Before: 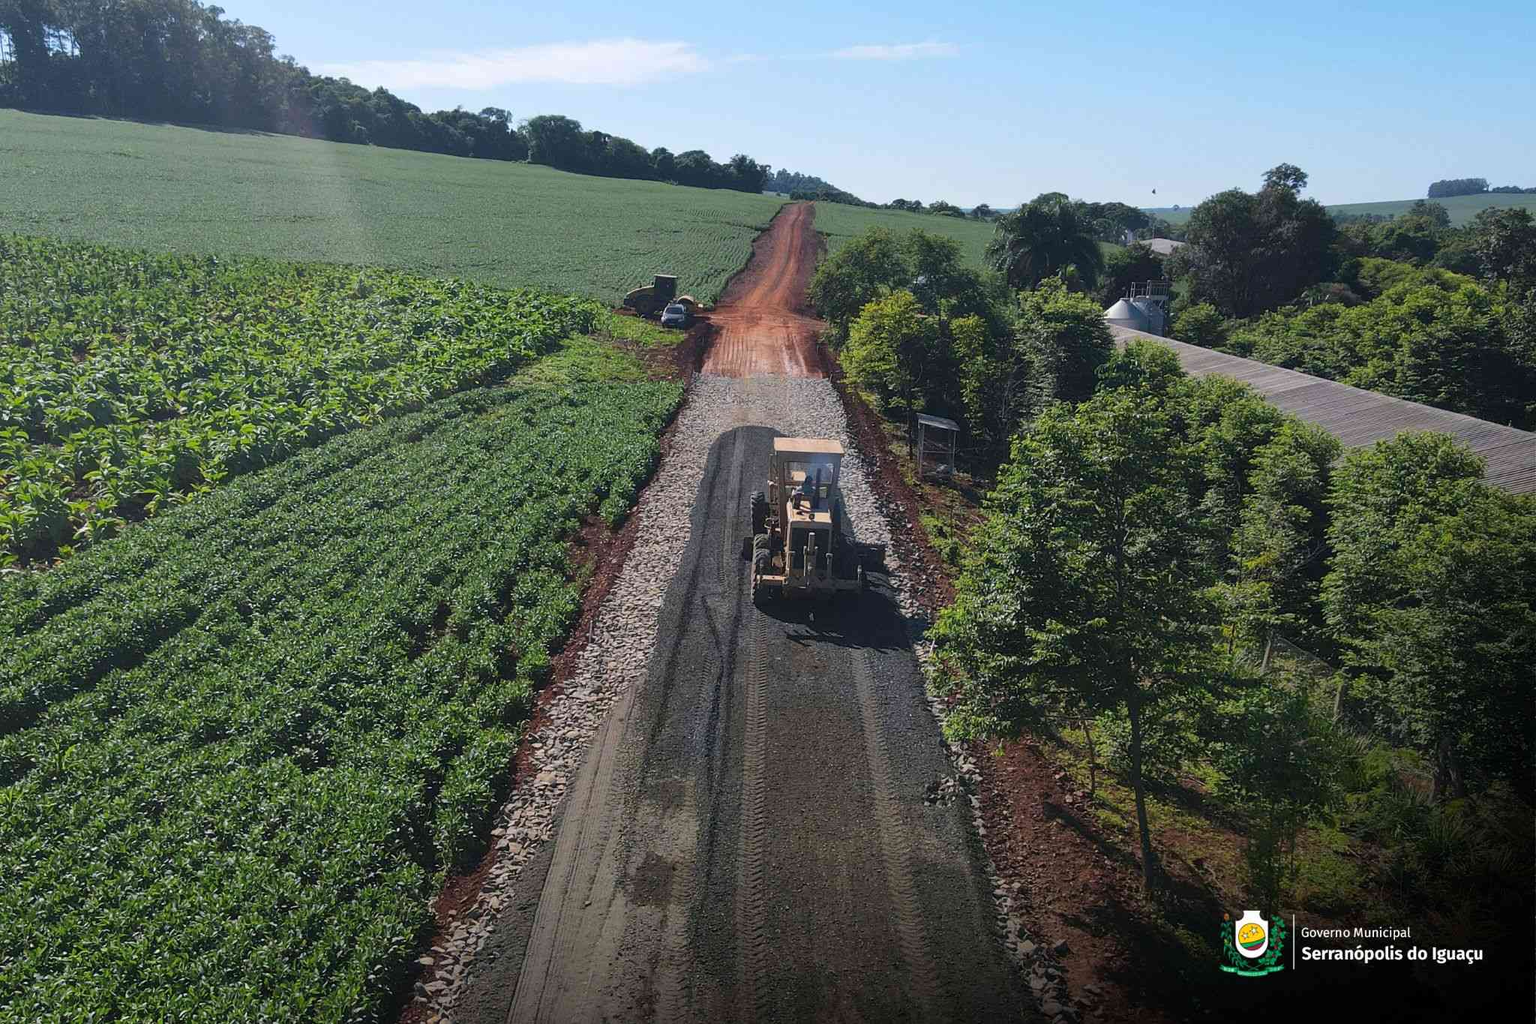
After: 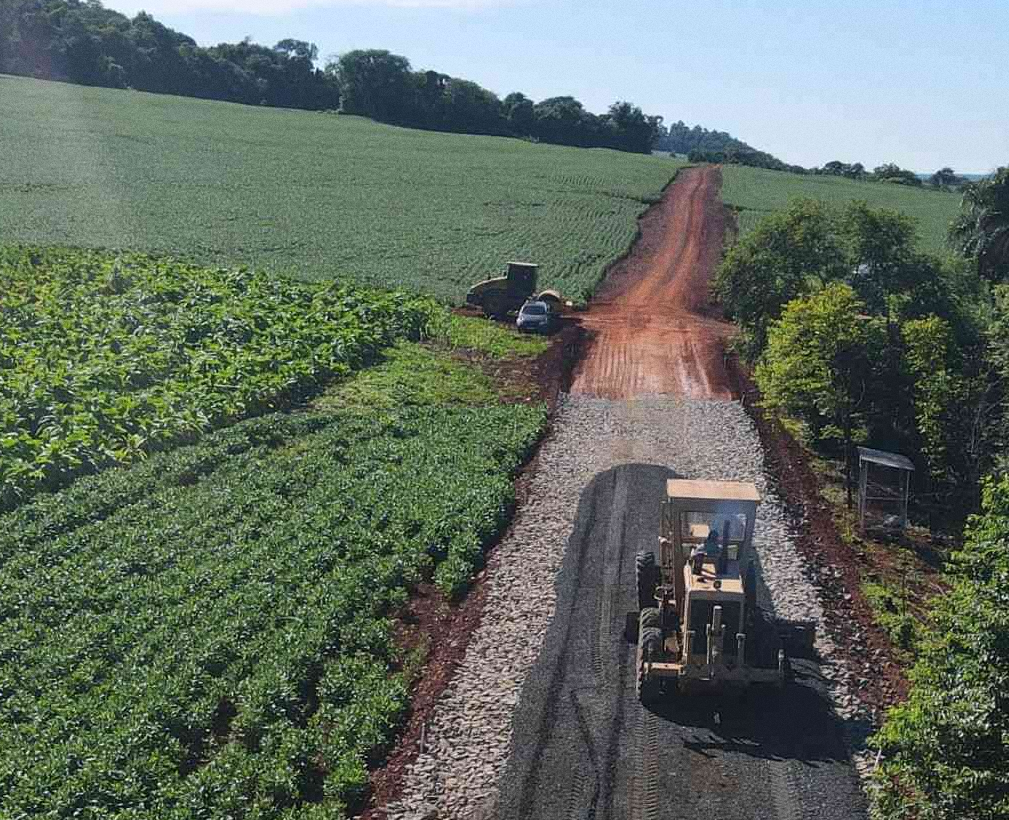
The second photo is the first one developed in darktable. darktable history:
grain: coarseness 0.09 ISO
crop: left 17.835%, top 7.675%, right 32.881%, bottom 32.213%
